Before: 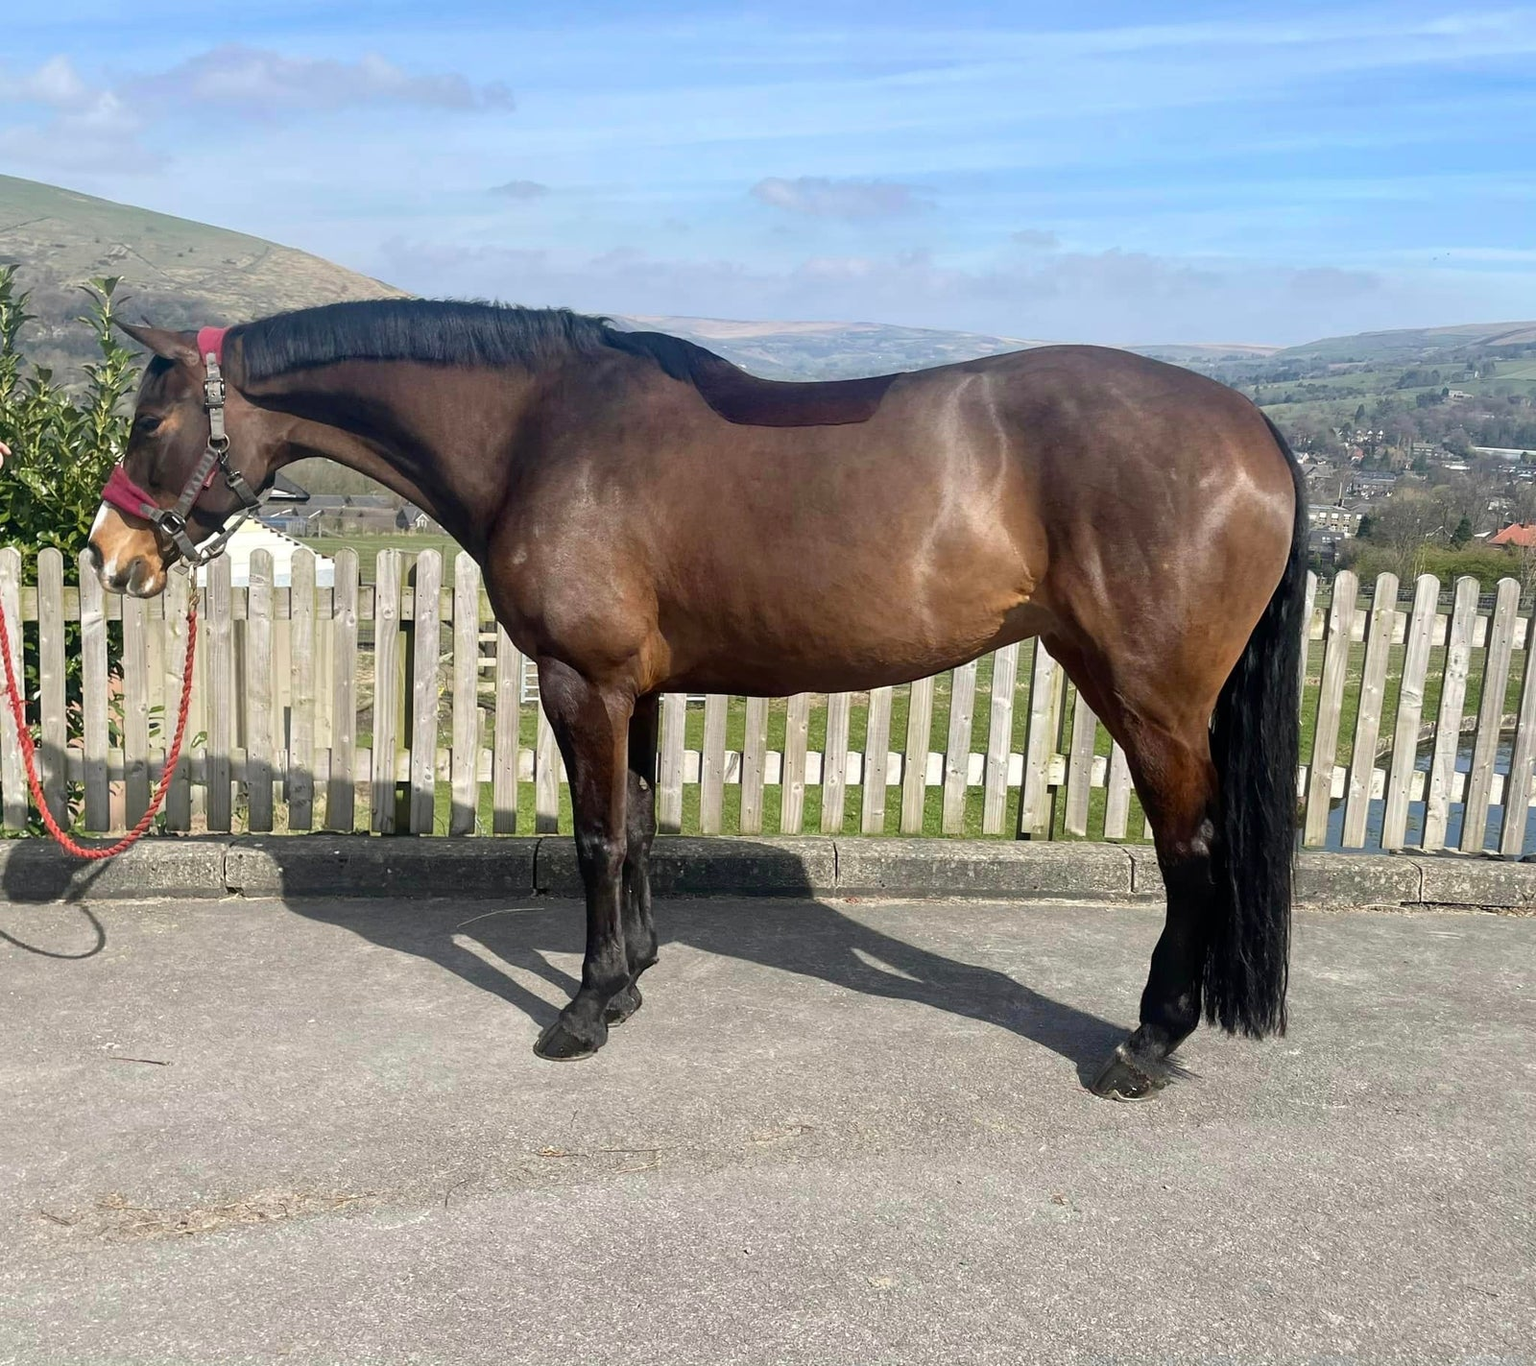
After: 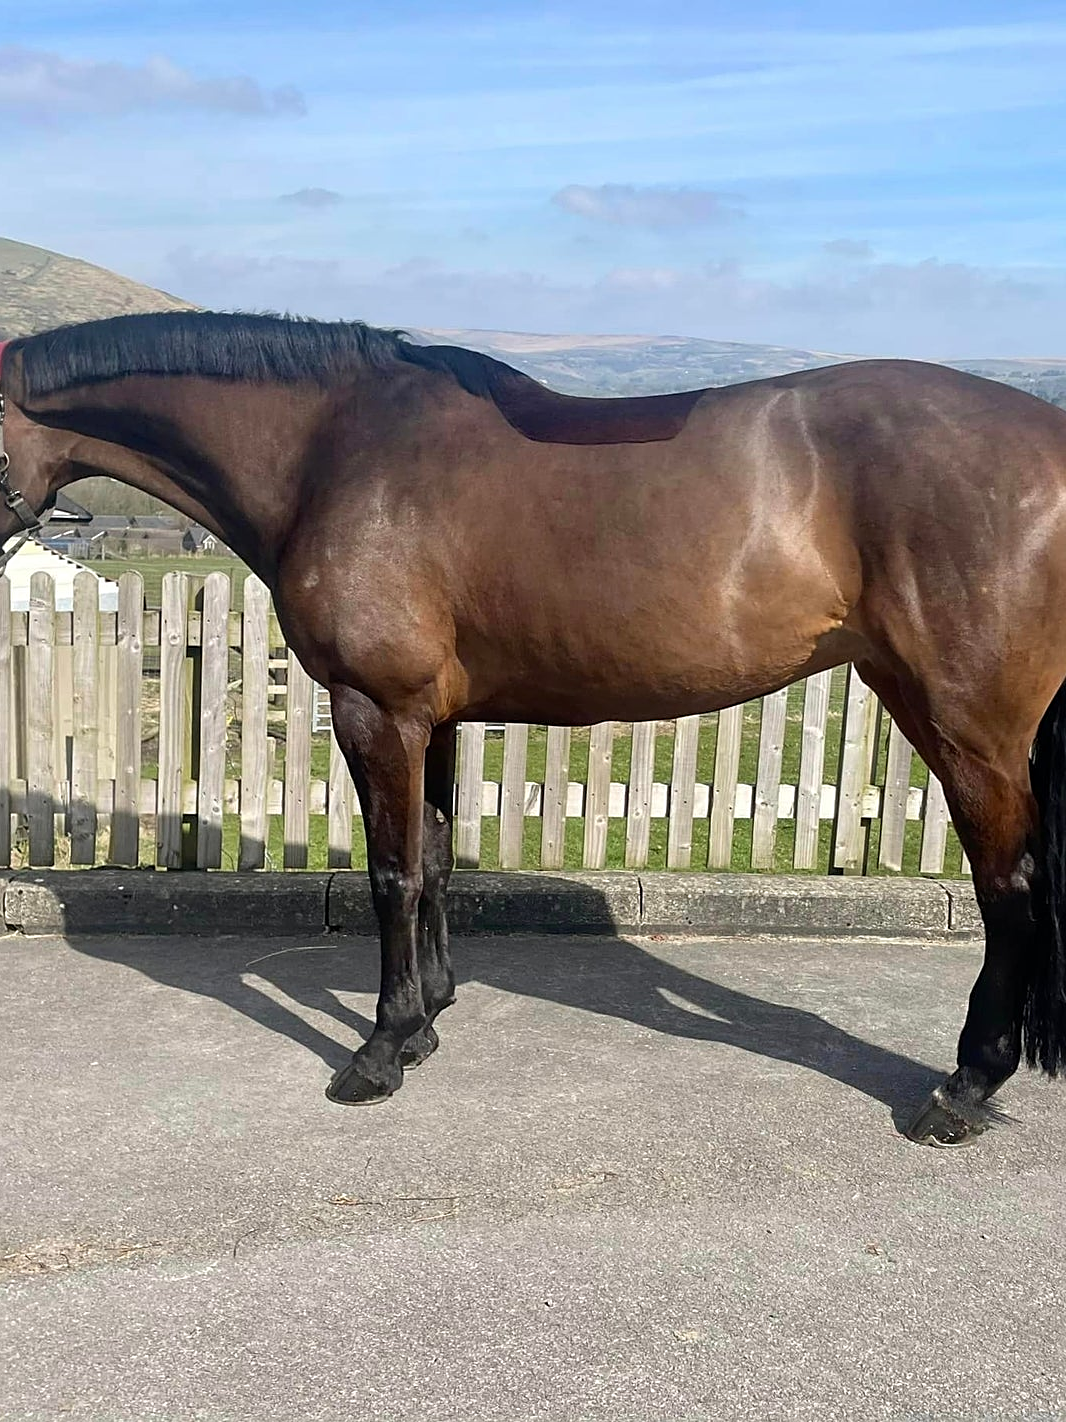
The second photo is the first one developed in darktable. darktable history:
crop and rotate: left 14.406%, right 18.939%
sharpen: on, module defaults
